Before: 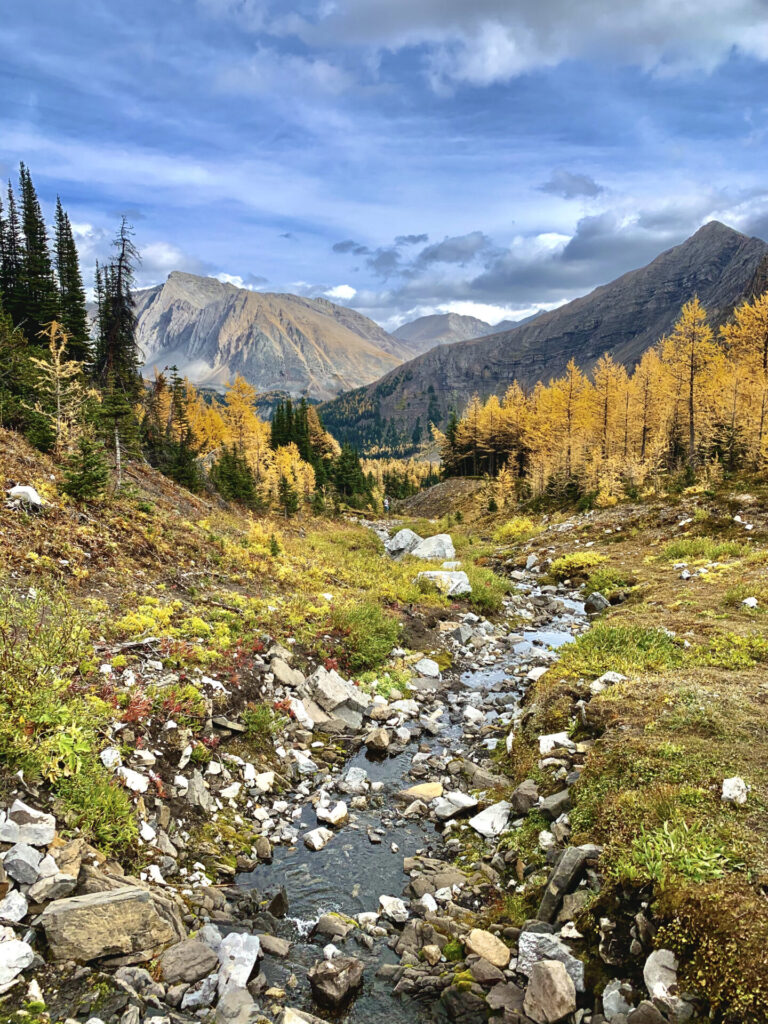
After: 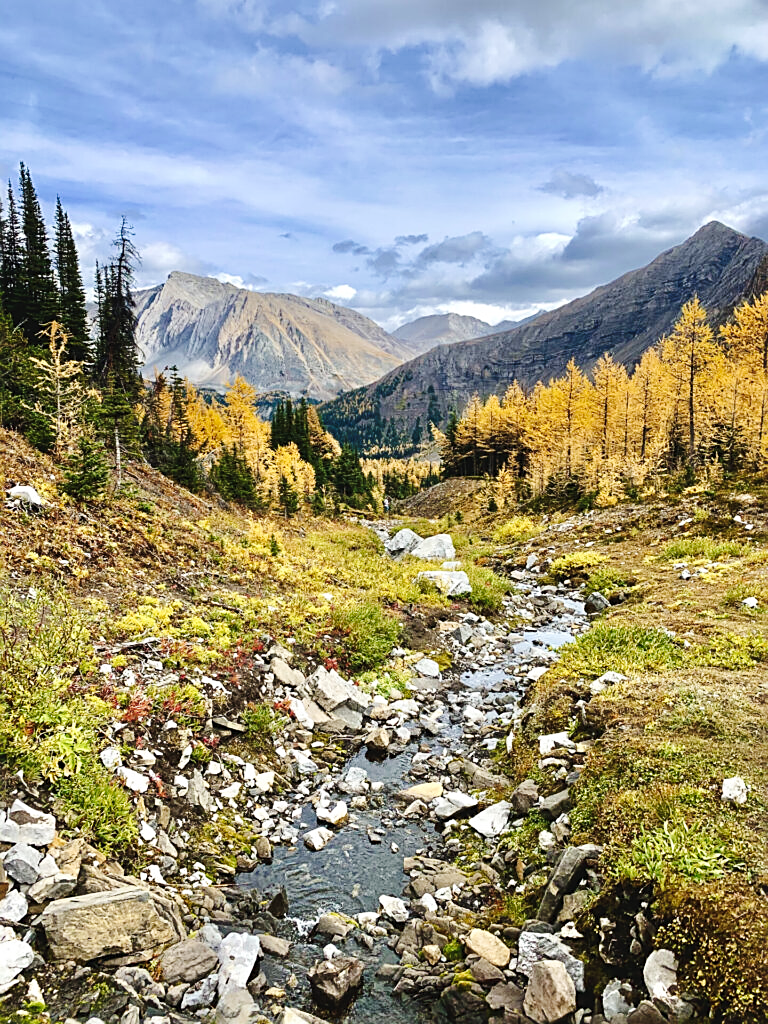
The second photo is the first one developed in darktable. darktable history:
sharpen: on, module defaults
tone curve: curves: ch0 [(0, 0) (0.003, 0.031) (0.011, 0.033) (0.025, 0.036) (0.044, 0.045) (0.069, 0.06) (0.1, 0.079) (0.136, 0.109) (0.177, 0.15) (0.224, 0.192) (0.277, 0.262) (0.335, 0.347) (0.399, 0.433) (0.468, 0.528) (0.543, 0.624) (0.623, 0.705) (0.709, 0.788) (0.801, 0.865) (0.898, 0.933) (1, 1)], preserve colors none
